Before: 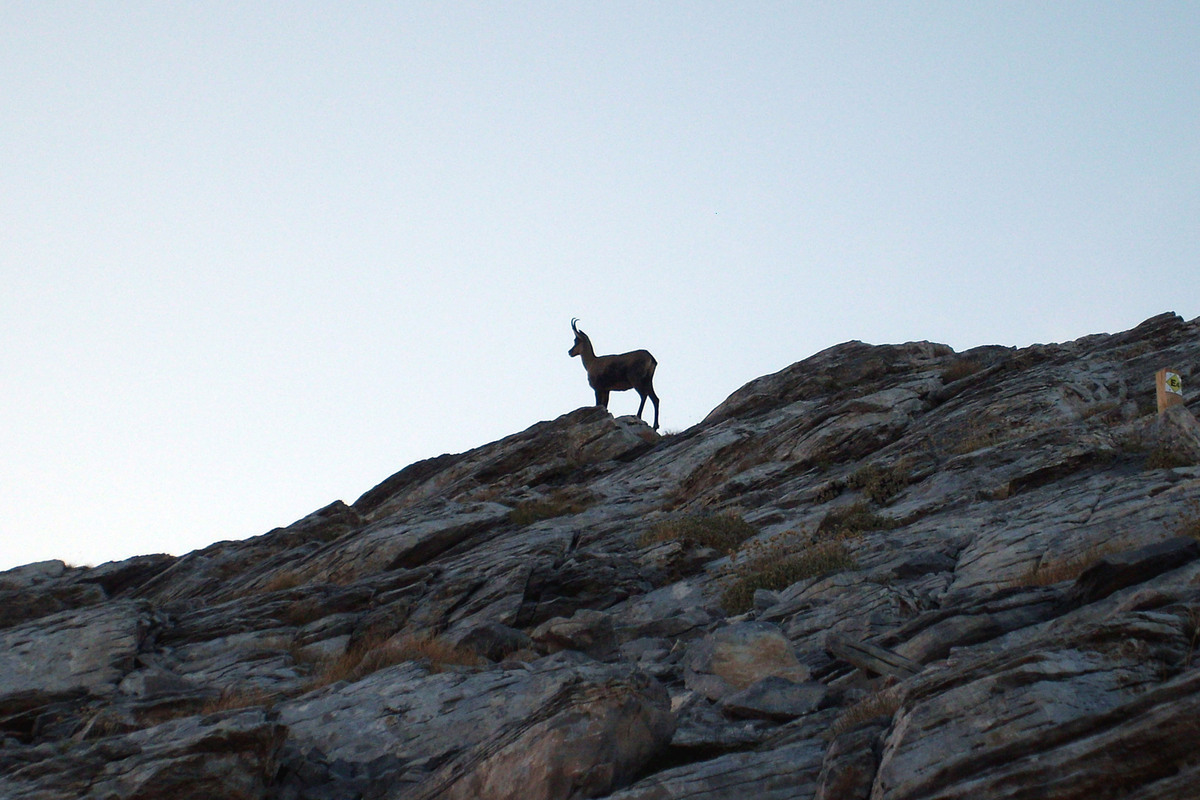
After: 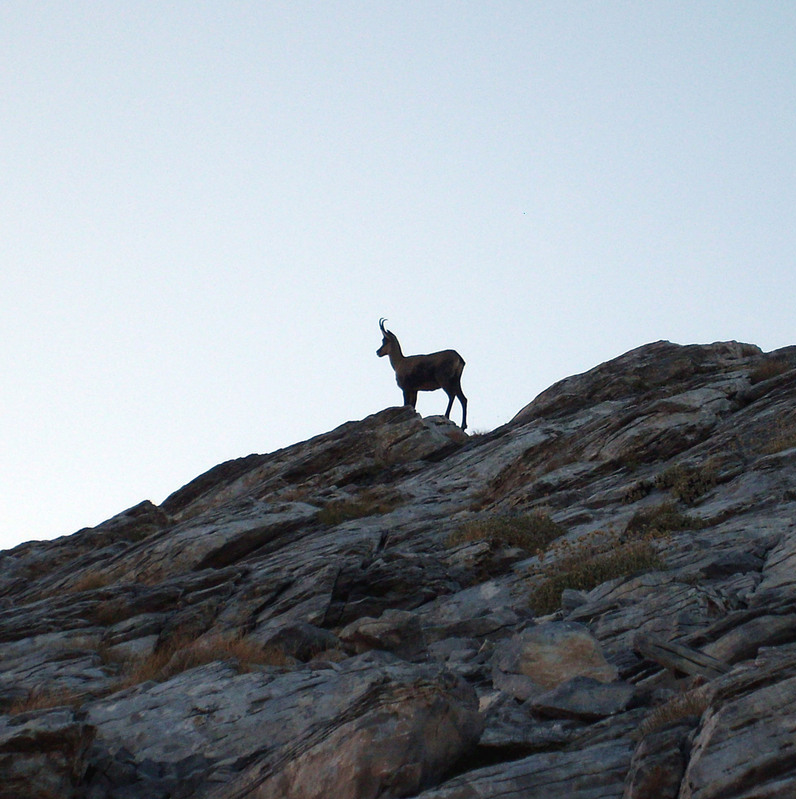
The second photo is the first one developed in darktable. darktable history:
crop and rotate: left 16.028%, right 17.563%
